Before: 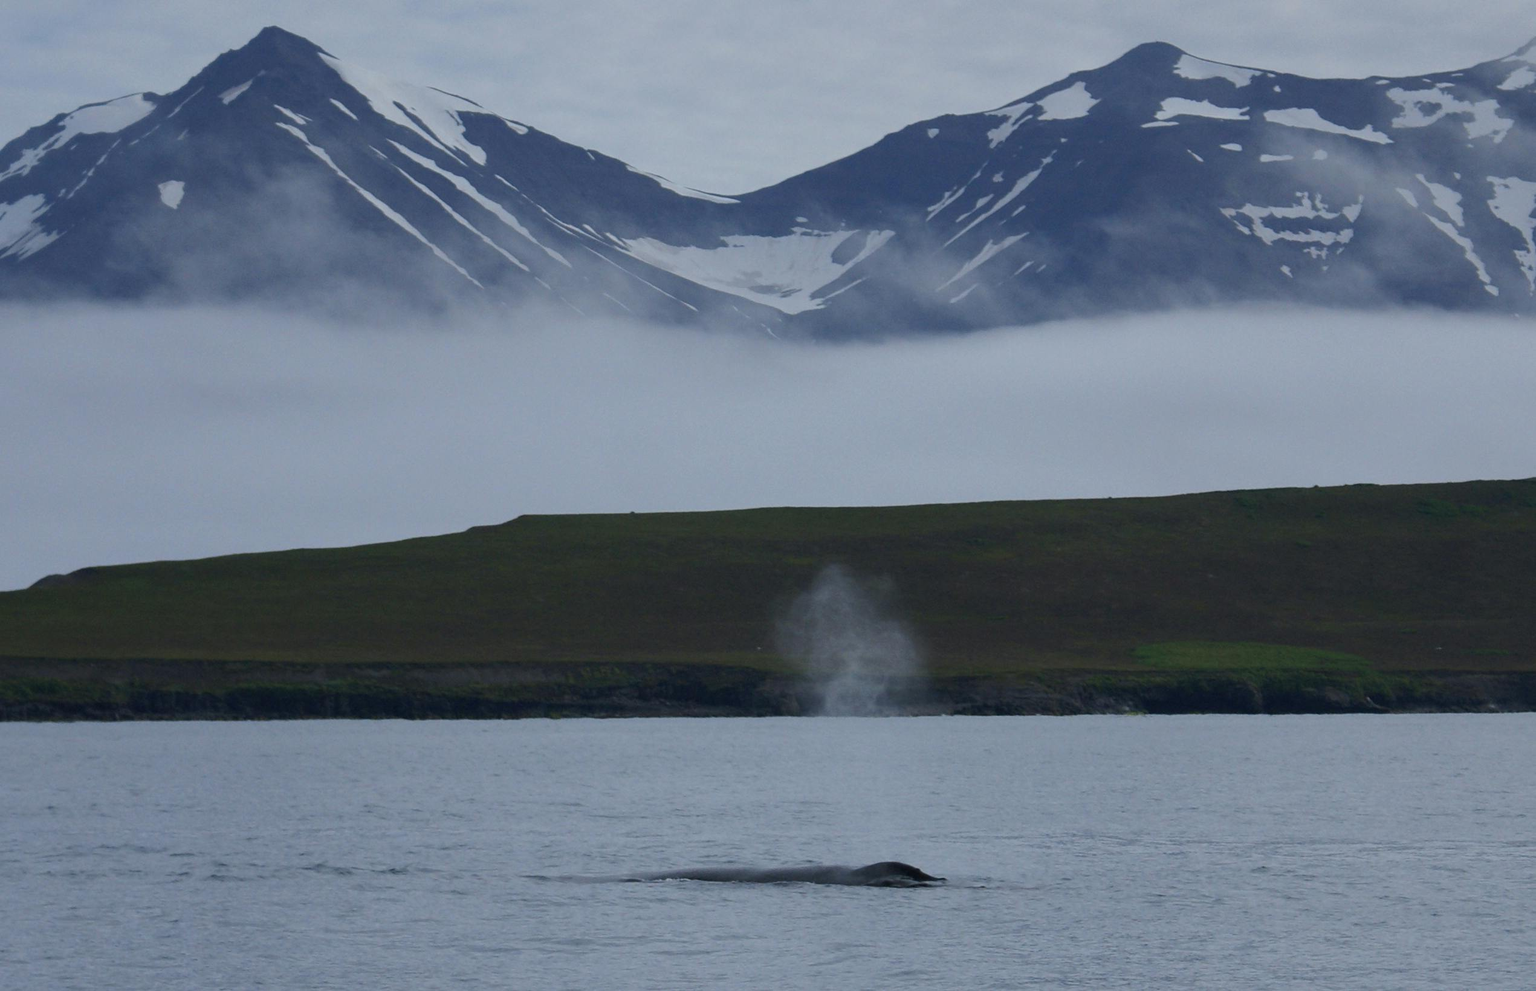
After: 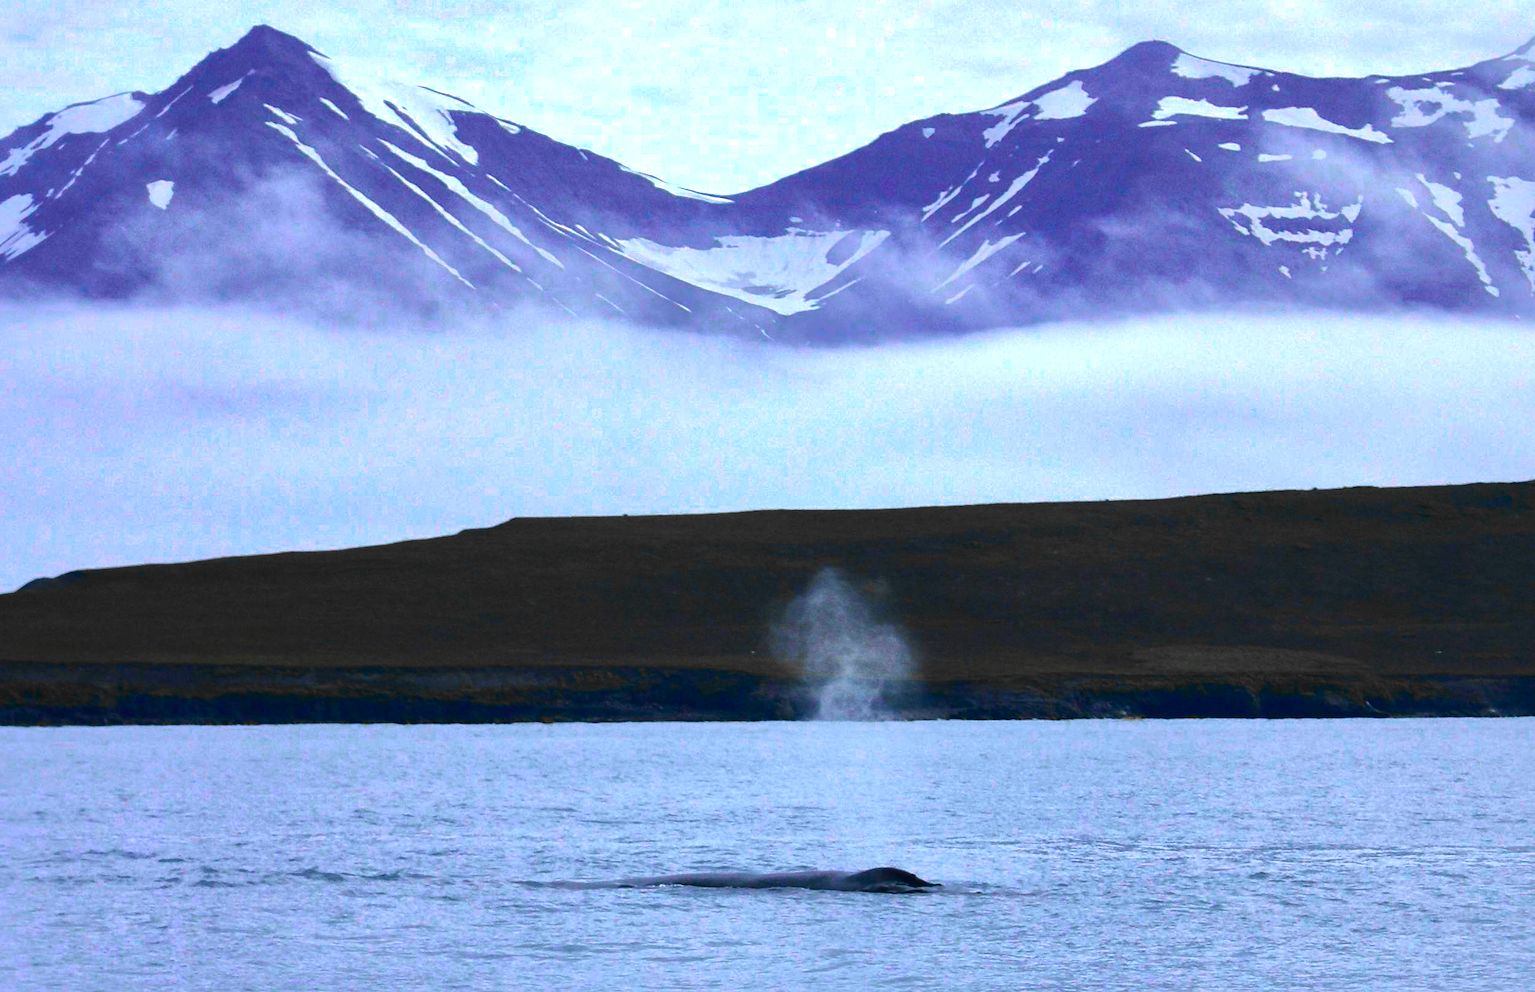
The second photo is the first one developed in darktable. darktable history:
exposure: black level correction -0.001, exposure 1.109 EV, compensate exposure bias true, compensate highlight preservation false
shadows and highlights: shadows 25.73, highlights -69.86
contrast brightness saturation: contrast 0.222, brightness -0.184, saturation 0.236
crop and rotate: left 0.838%, top 0.234%, bottom 0.383%
color zones: curves: ch0 [(0, 0.363) (0.128, 0.373) (0.25, 0.5) (0.402, 0.407) (0.521, 0.525) (0.63, 0.559) (0.729, 0.662) (0.867, 0.471)]; ch1 [(0, 0.515) (0.136, 0.618) (0.25, 0.5) (0.378, 0) (0.516, 0) (0.622, 0.593) (0.737, 0.819) (0.87, 0.593)]; ch2 [(0, 0.529) (0.128, 0.471) (0.282, 0.451) (0.386, 0.662) (0.516, 0.525) (0.633, 0.554) (0.75, 0.62) (0.875, 0.441)]
